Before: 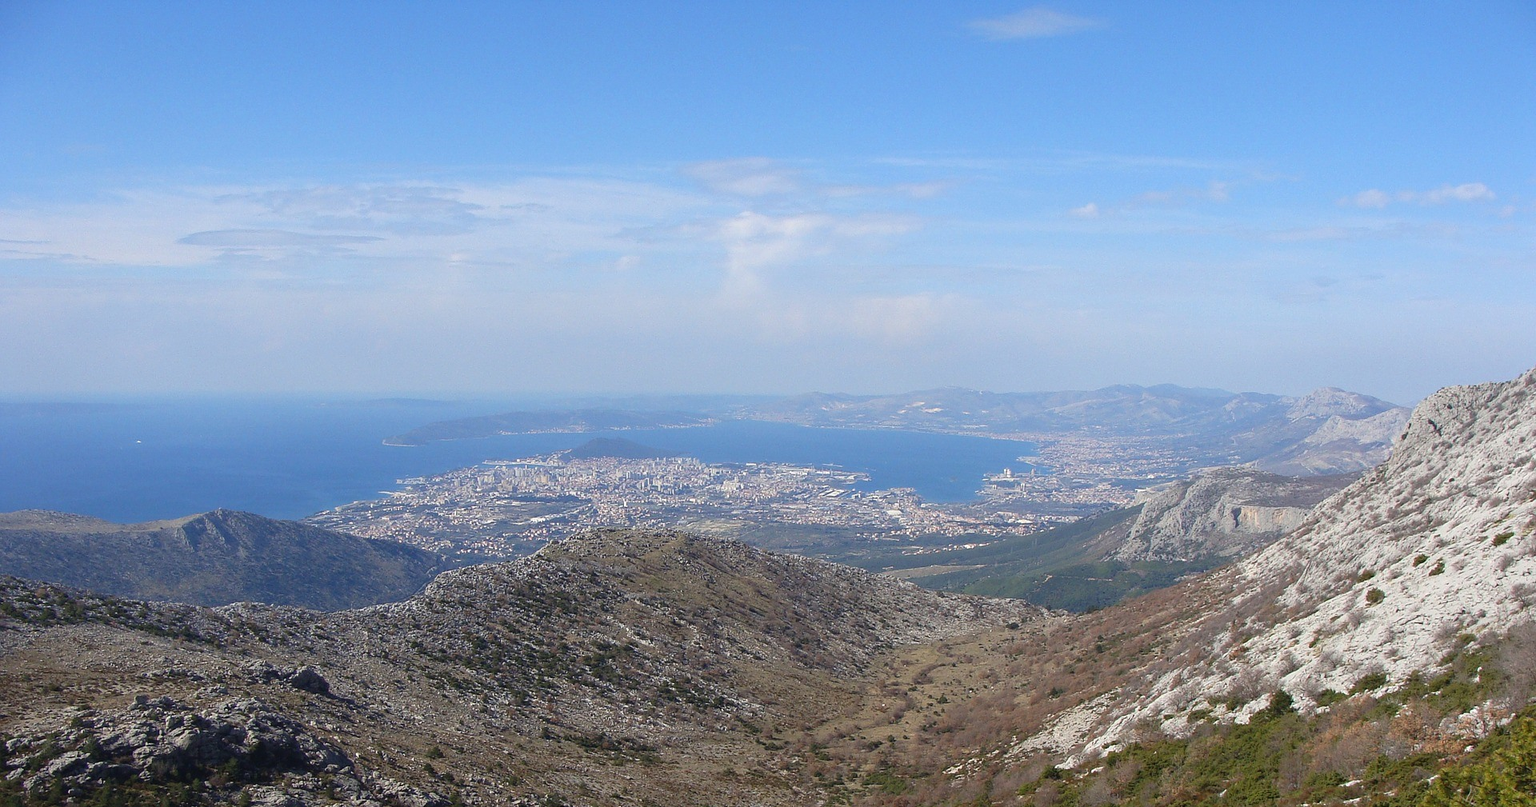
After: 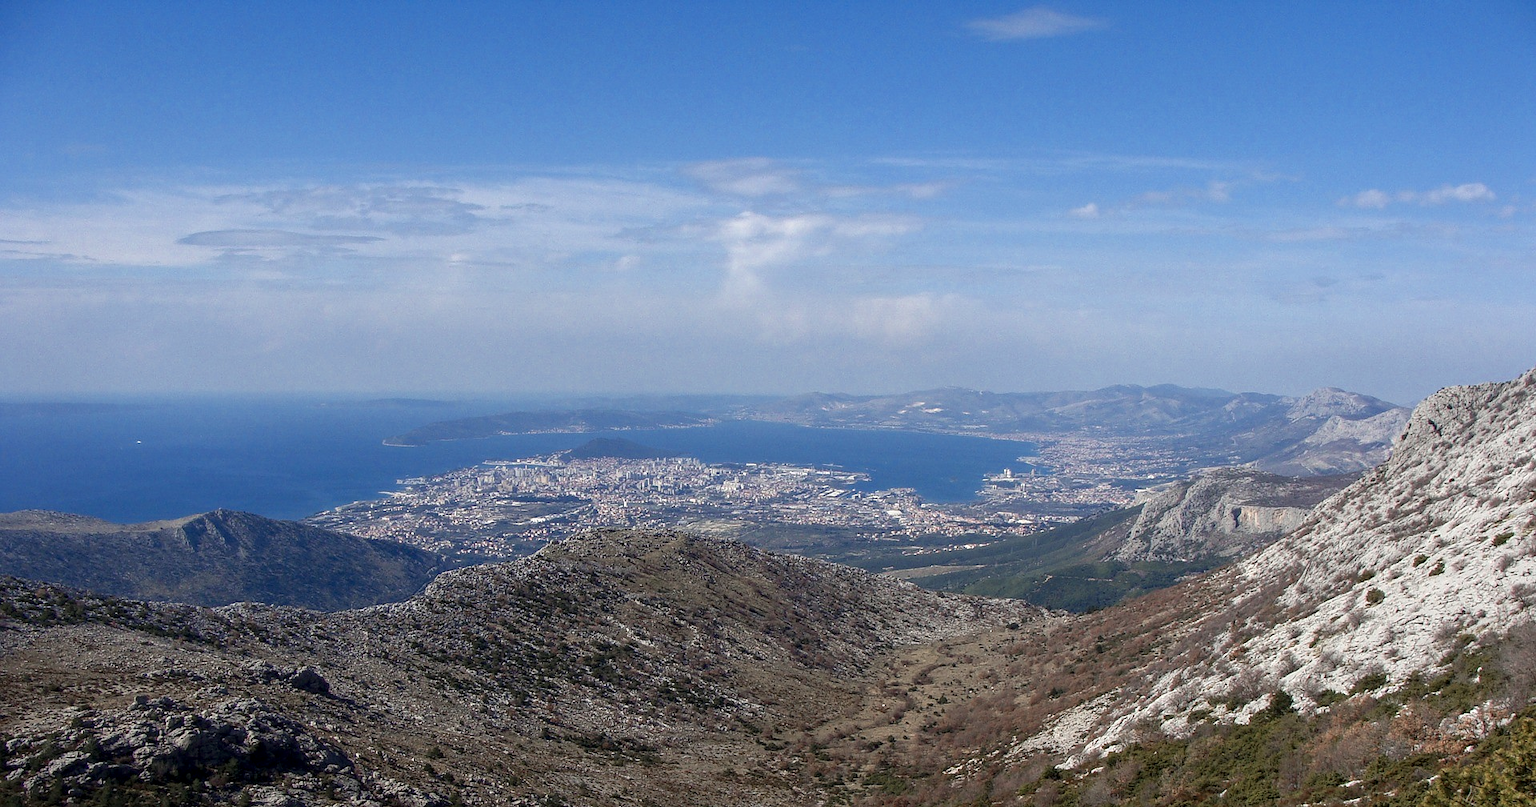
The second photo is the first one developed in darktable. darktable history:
color zones: curves: ch0 [(0, 0.473) (0.001, 0.473) (0.226, 0.548) (0.4, 0.589) (0.525, 0.54) (0.728, 0.403) (0.999, 0.473) (1, 0.473)]; ch1 [(0, 0.619) (0.001, 0.619) (0.234, 0.388) (0.4, 0.372) (0.528, 0.422) (0.732, 0.53) (0.999, 0.619) (1, 0.619)]; ch2 [(0, 0.547) (0.001, 0.547) (0.226, 0.45) (0.4, 0.525) (0.525, 0.585) (0.8, 0.511) (0.999, 0.547) (1, 0.547)]
local contrast: on, module defaults
contrast brightness saturation: brightness -0.09
levels: mode automatic, black 0.023%, white 99.97%, levels [0.062, 0.494, 0.925]
